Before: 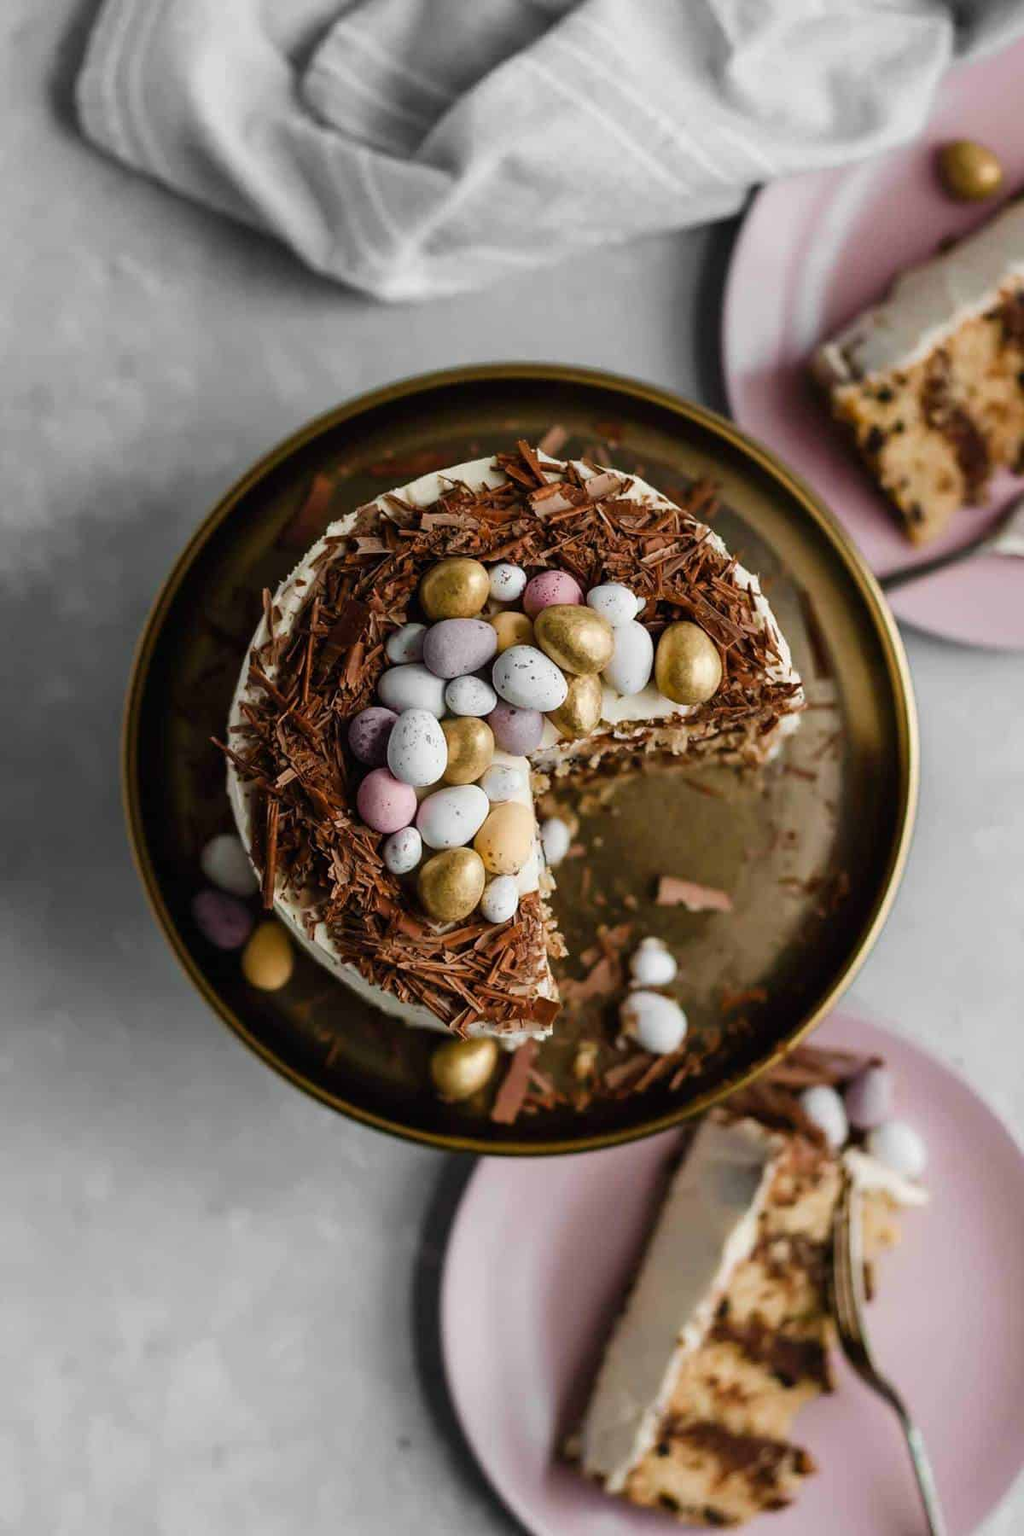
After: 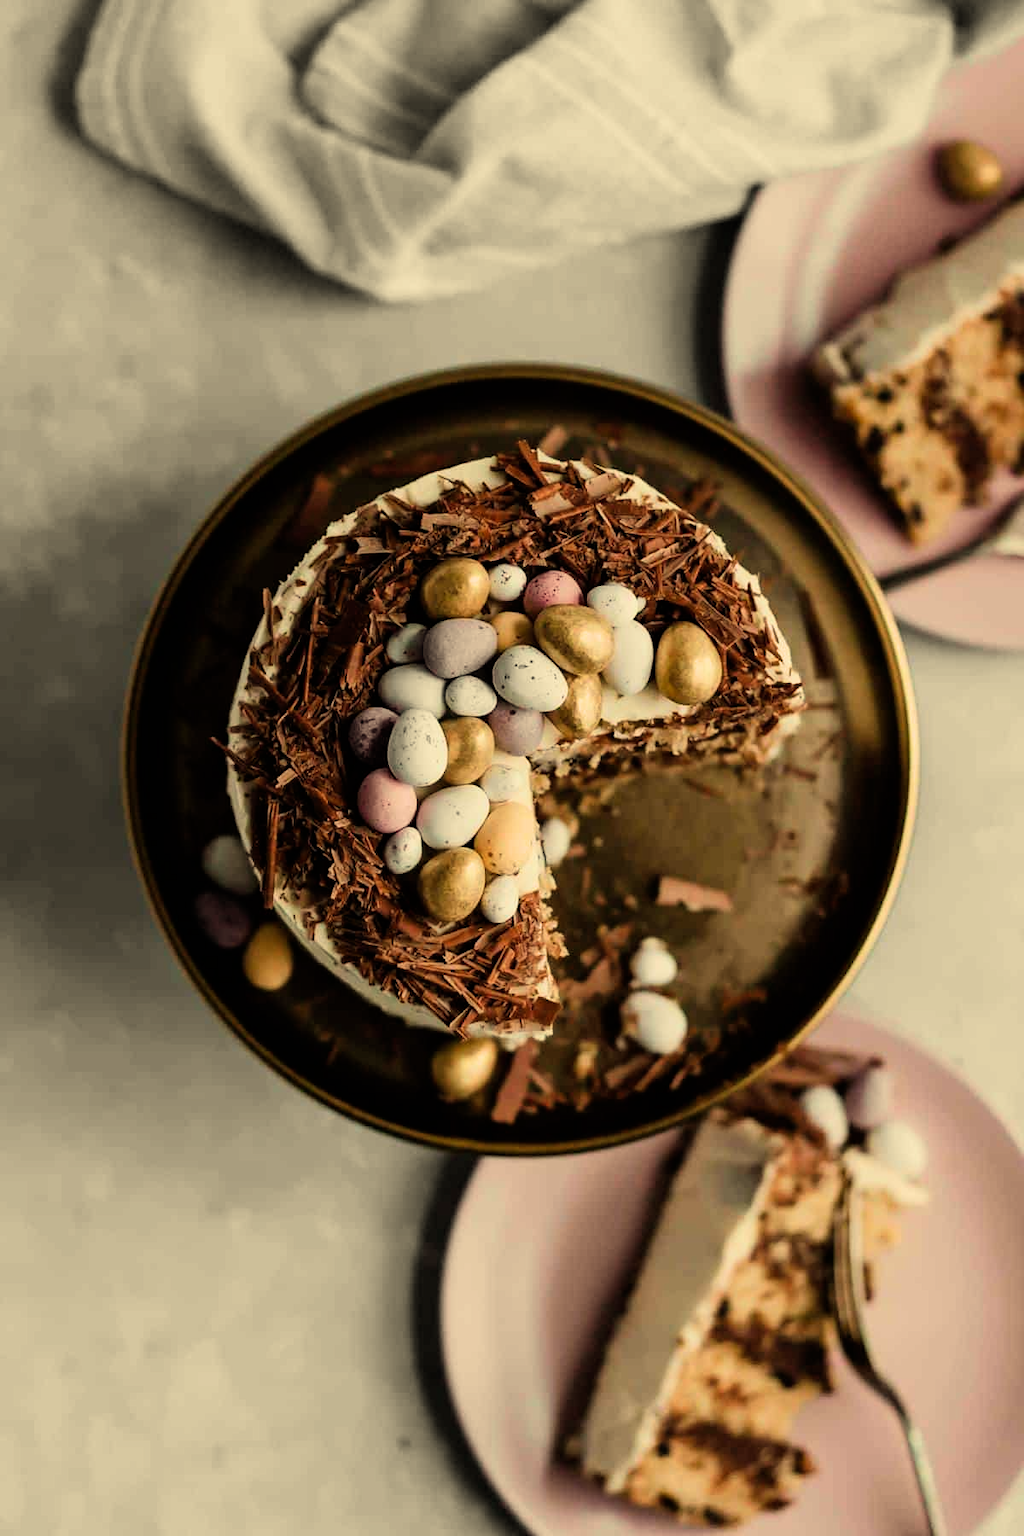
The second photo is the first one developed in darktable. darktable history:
white balance: red 1.08, blue 0.791
filmic rgb: black relative exposure -8.07 EV, white relative exposure 3 EV, hardness 5.35, contrast 1.25
